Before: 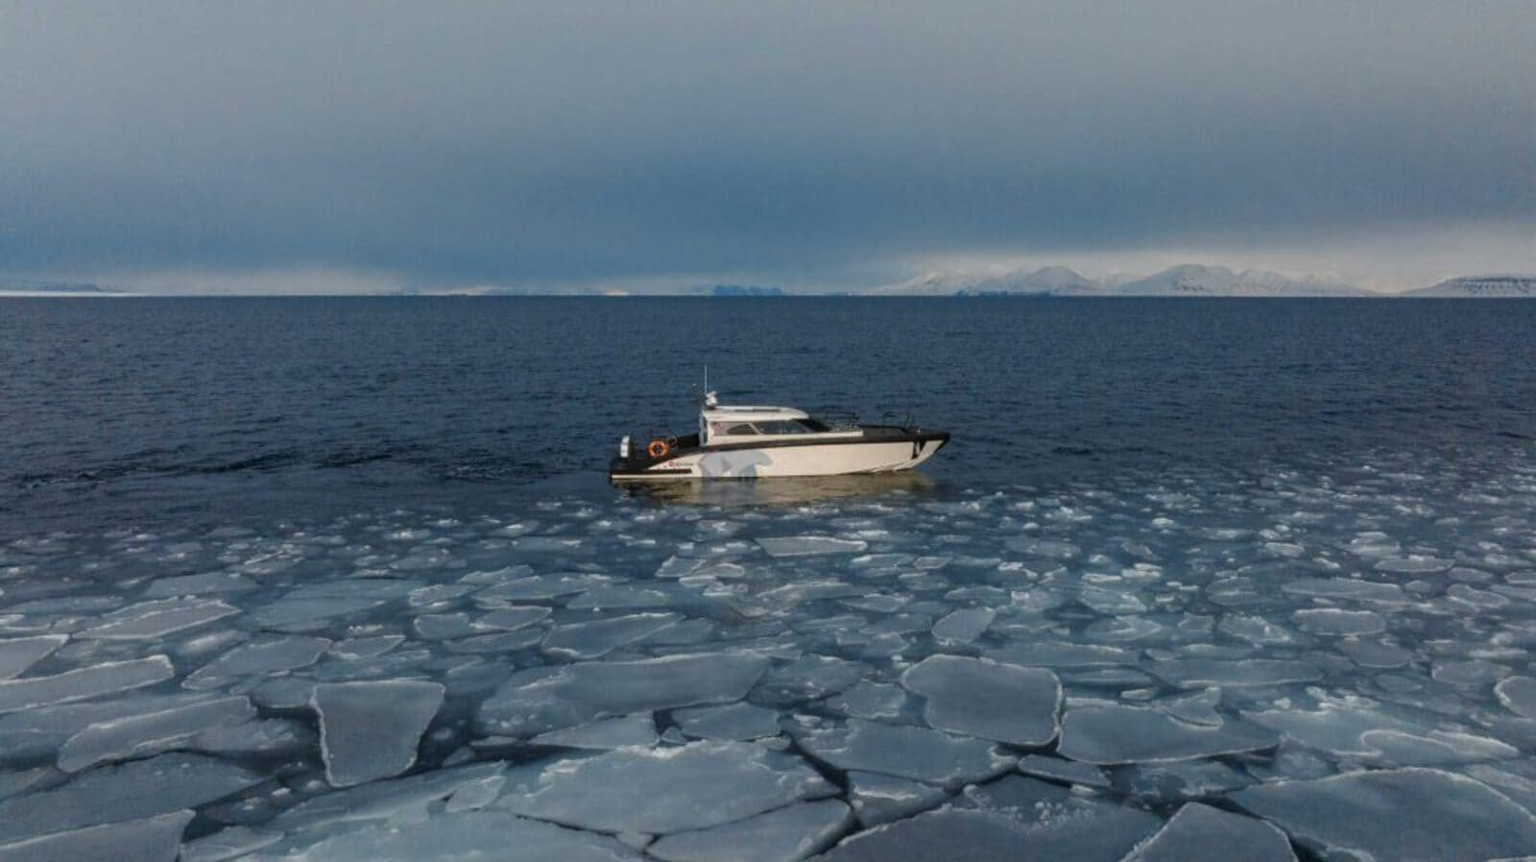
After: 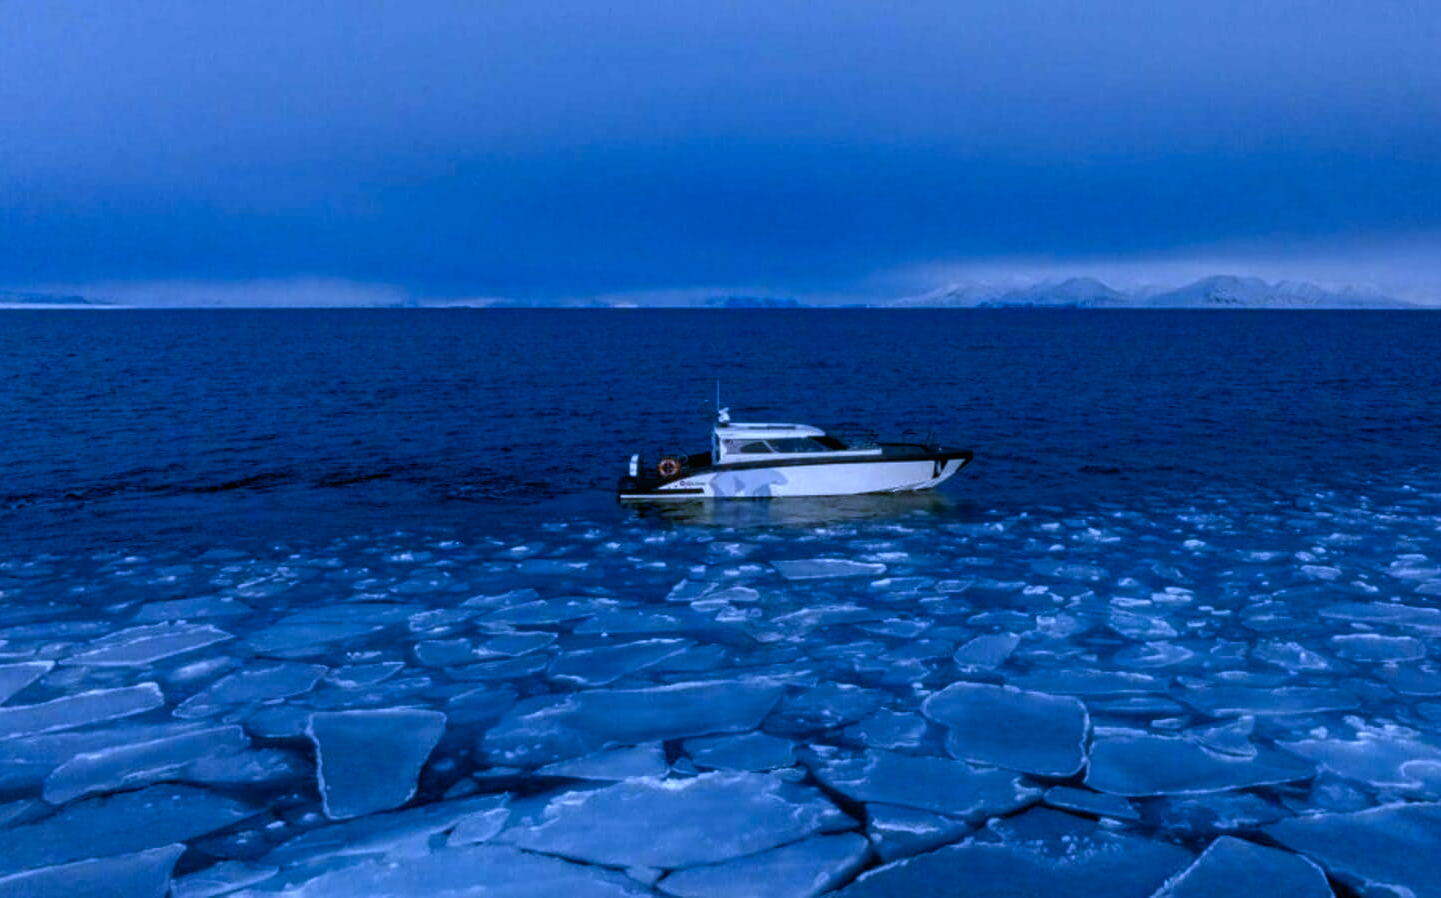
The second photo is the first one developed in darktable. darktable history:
crop and rotate: left 1.088%, right 8.807%
white balance: red 0.766, blue 1.537
color balance rgb: shadows lift › chroma 2.79%, shadows lift › hue 190.66°, power › hue 171.85°, highlights gain › chroma 2.16%, highlights gain › hue 75.26°, global offset › luminance -0.51%, perceptual saturation grading › highlights -33.8%, perceptual saturation grading › mid-tones 14.98%, perceptual saturation grading › shadows 48.43%, perceptual brilliance grading › highlights 15.68%, perceptual brilliance grading › mid-tones 6.62%, perceptual brilliance grading › shadows -14.98%, global vibrance 11.32%, contrast 5.05%
contrast brightness saturation: contrast -0.02, brightness -0.01, saturation 0.03
graduated density: rotation 5.63°, offset 76.9
